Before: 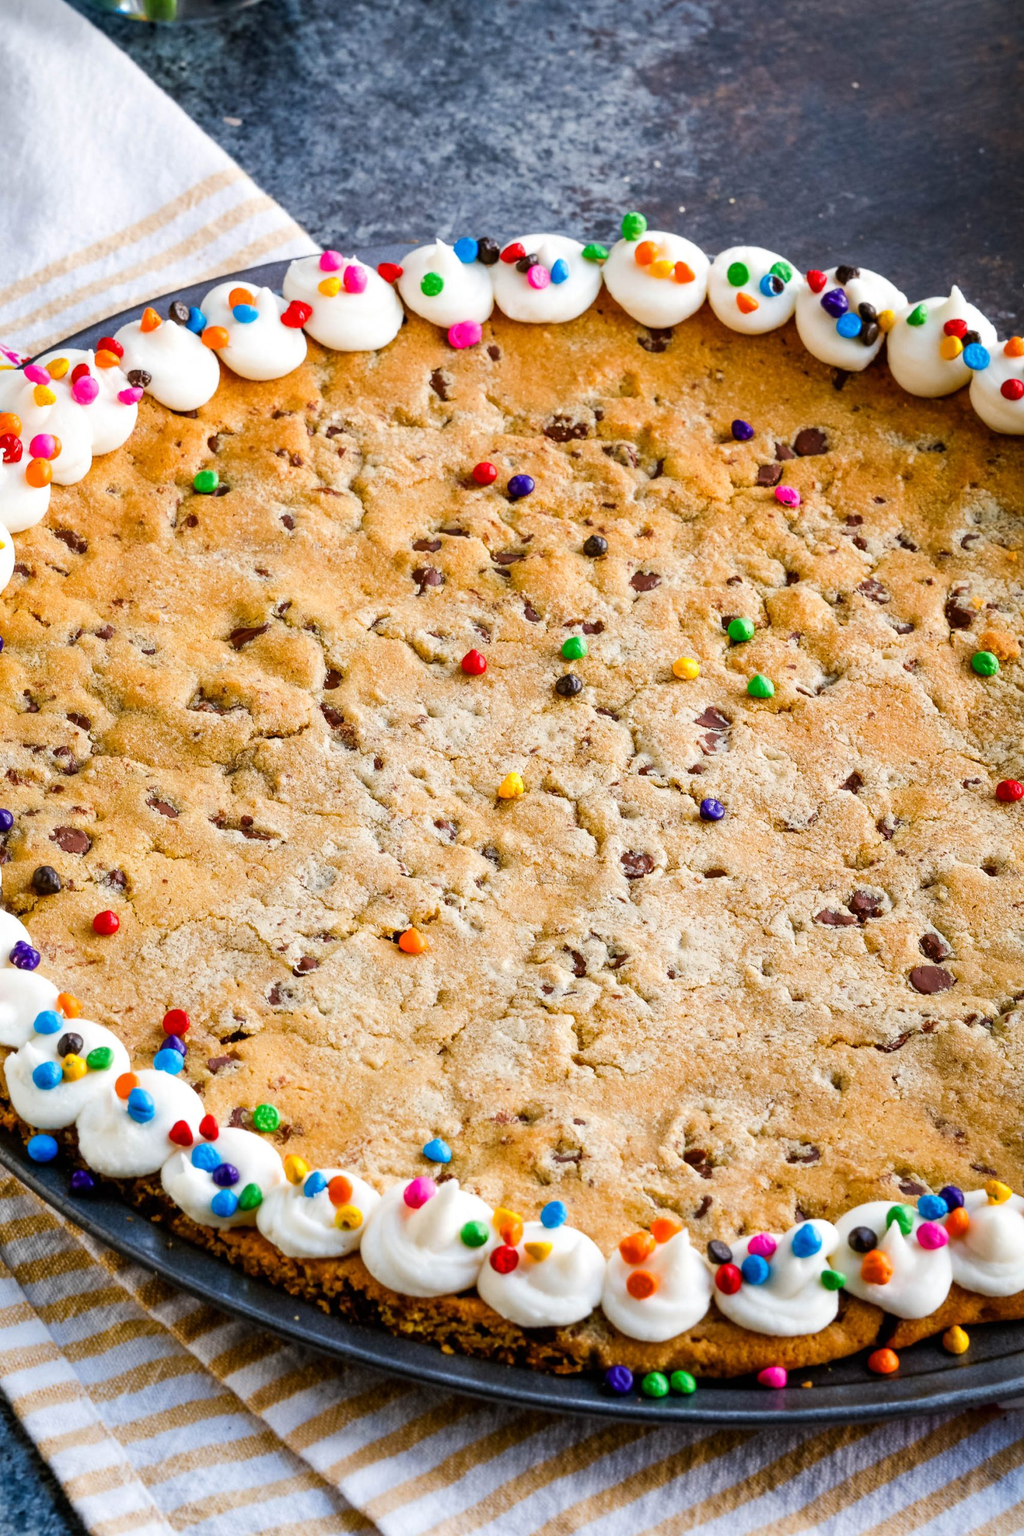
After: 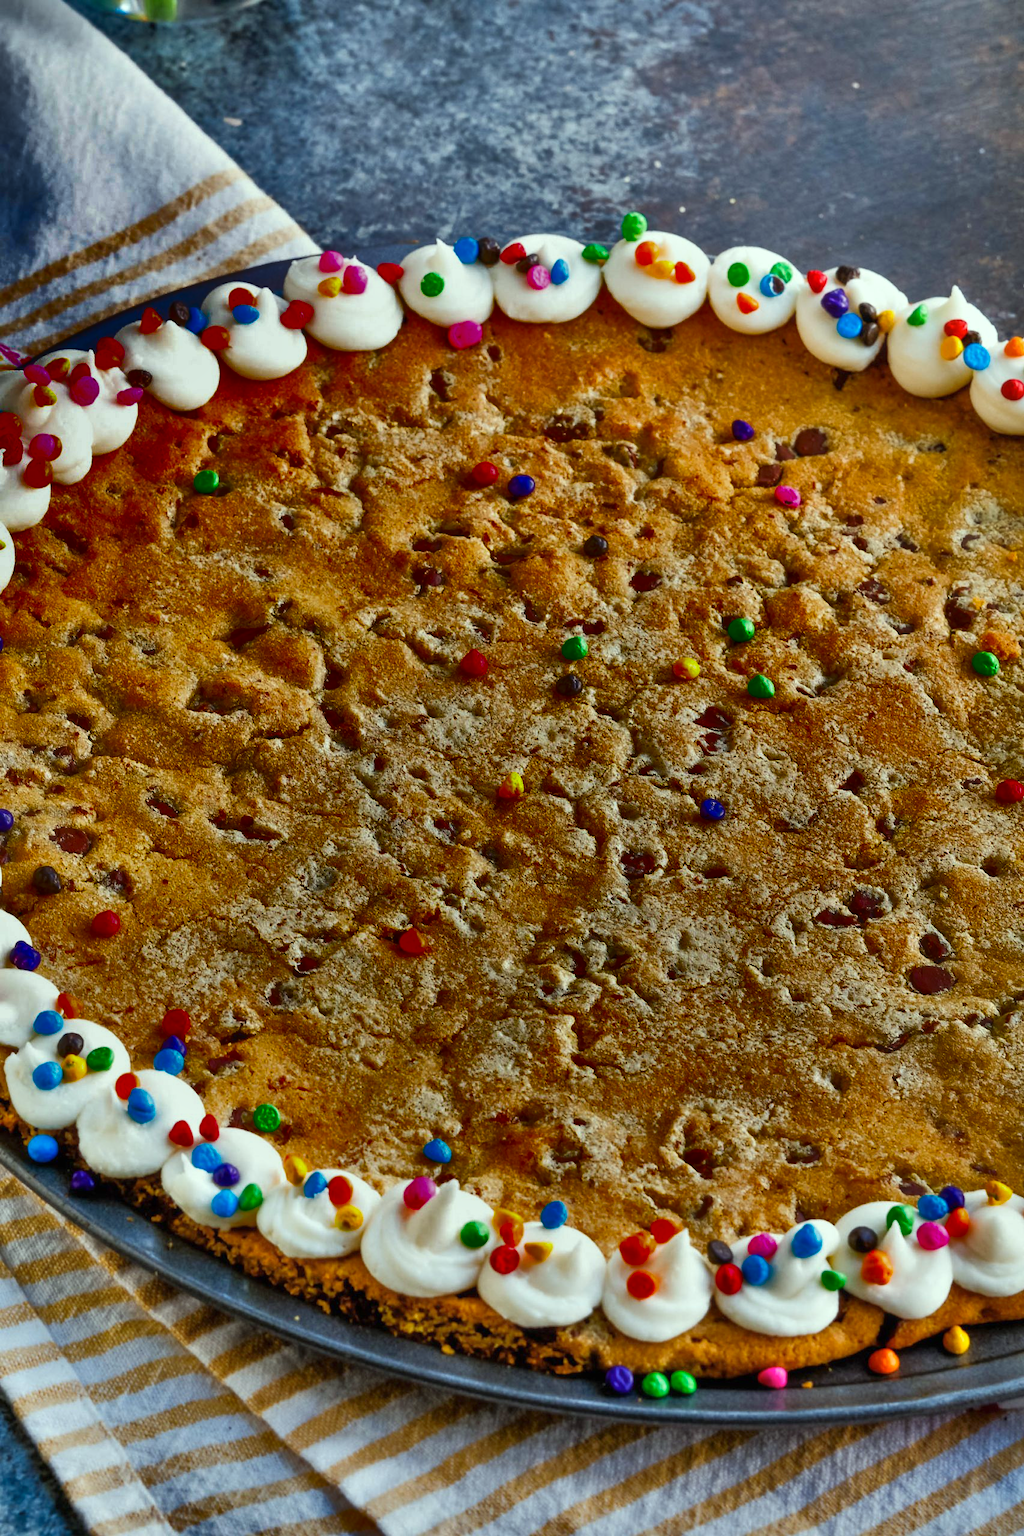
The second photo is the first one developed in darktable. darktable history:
haze removal: strength -0.05
shadows and highlights: radius 123.98, shadows 100, white point adjustment -3, highlights -100, highlights color adjustment 89.84%, soften with gaussian
tone equalizer: -8 EV 1 EV, -7 EV 1 EV, -6 EV 1 EV, -5 EV 1 EV, -4 EV 1 EV, -3 EV 0.75 EV, -2 EV 0.5 EV, -1 EV 0.25 EV
color correction: highlights a* -8, highlights b* 3.1
